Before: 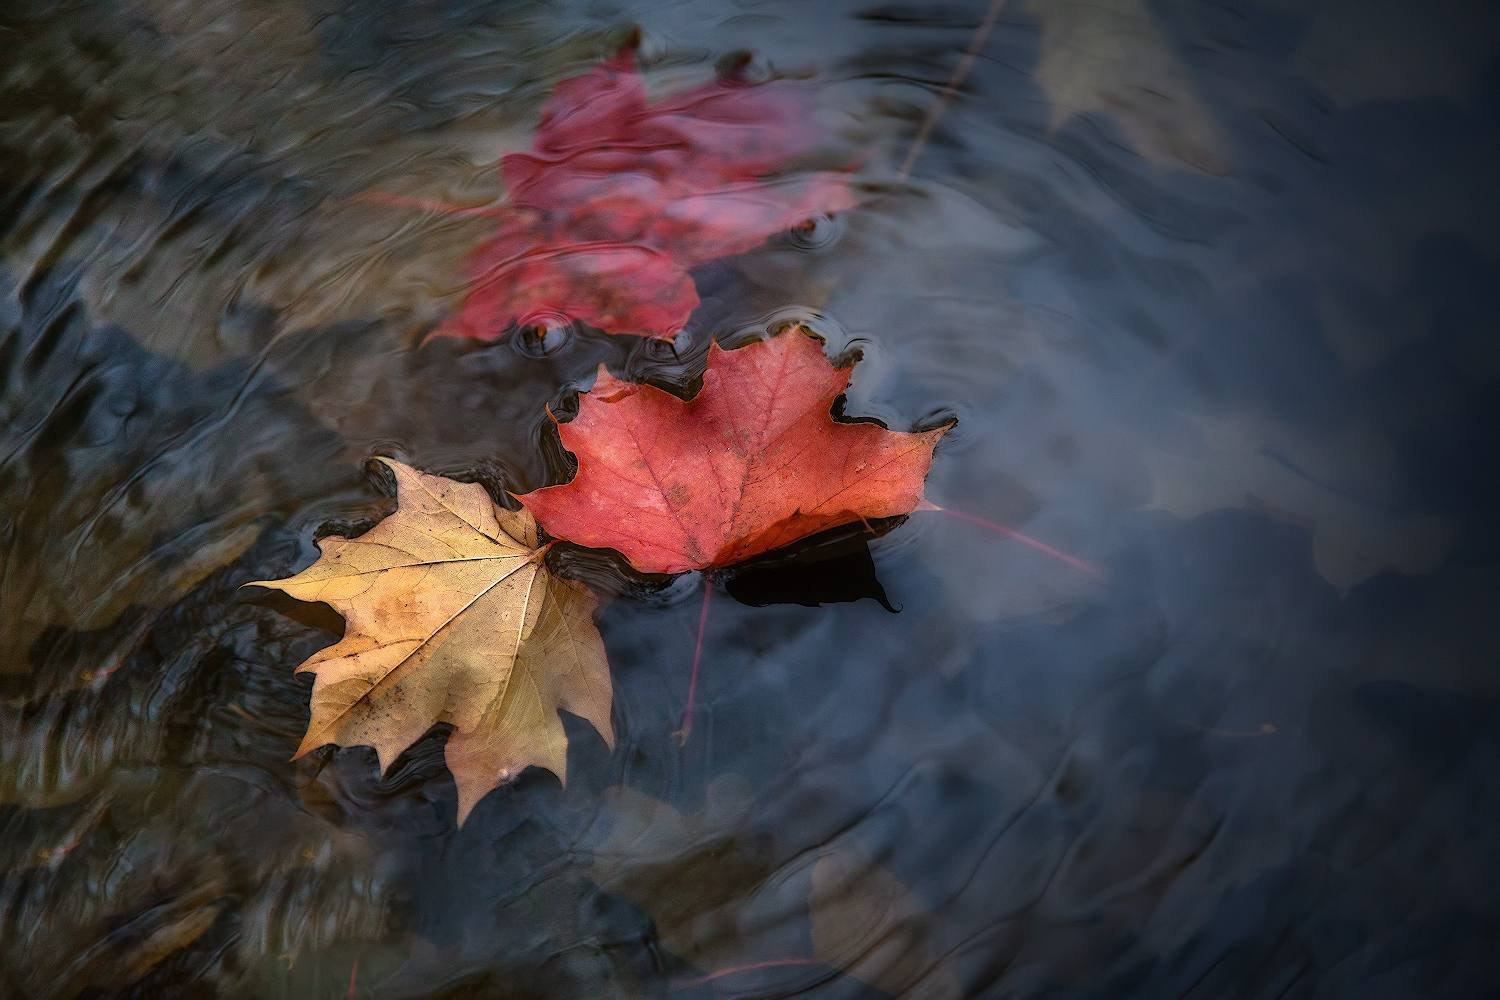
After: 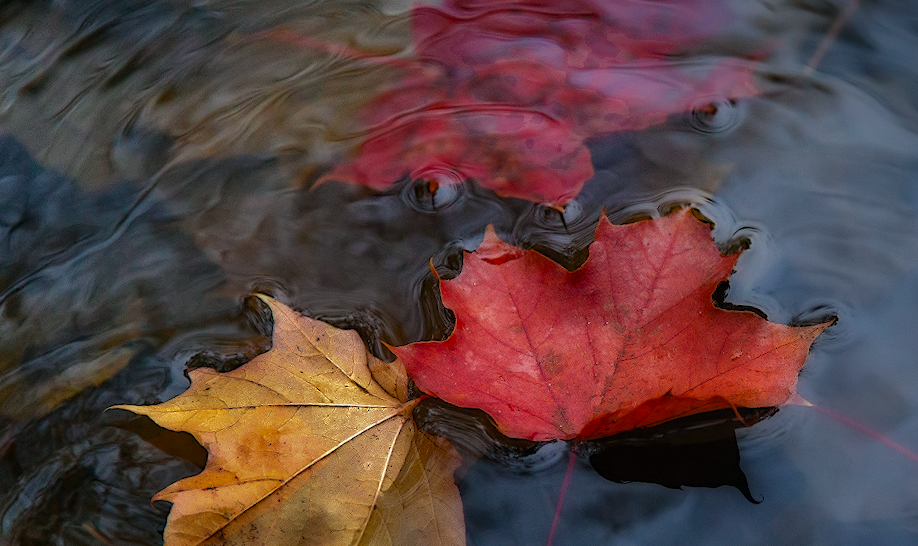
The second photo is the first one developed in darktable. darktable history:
crop and rotate: angle -6.05°, left 2.206%, top 6.733%, right 27.228%, bottom 30.327%
color zones: curves: ch0 [(0.11, 0.396) (0.195, 0.36) (0.25, 0.5) (0.303, 0.412) (0.357, 0.544) (0.75, 0.5) (0.967, 0.328)]; ch1 [(0, 0.468) (0.112, 0.512) (0.202, 0.6) (0.25, 0.5) (0.307, 0.352) (0.357, 0.544) (0.75, 0.5) (0.963, 0.524)]
shadows and highlights: radius 329.74, shadows 54.59, highlights -99.27, compress 94.22%, soften with gaussian
haze removal: compatibility mode true, adaptive false
